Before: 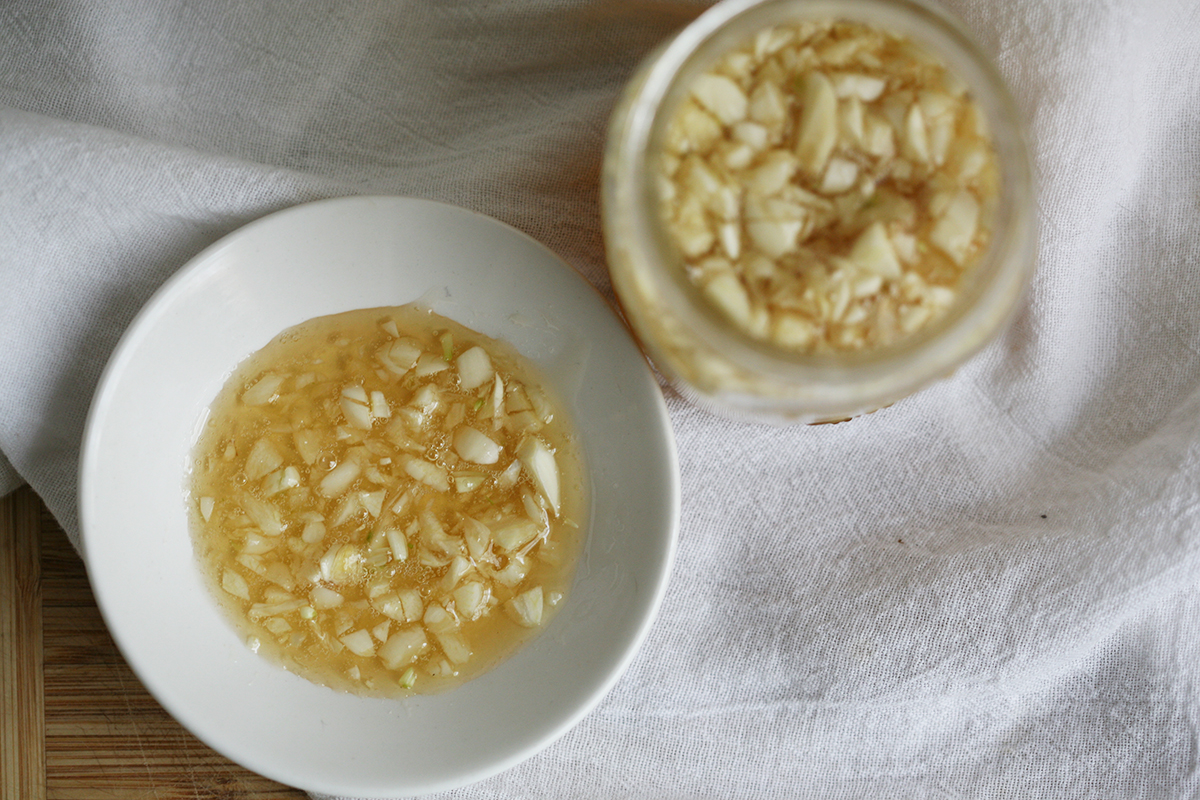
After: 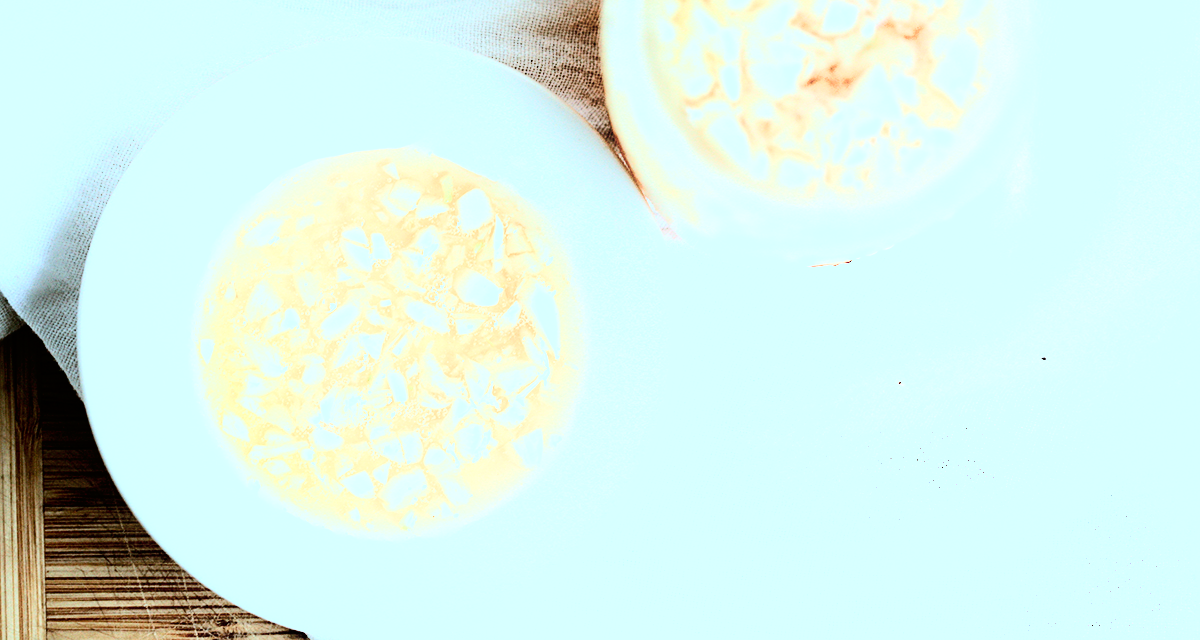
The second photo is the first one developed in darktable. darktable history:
crop and rotate: top 19.941%
contrast brightness saturation: contrast 0.286
color correction: highlights a* -9.6, highlights b* -21.98
shadows and highlights: shadows -39.3, highlights 63.46, soften with gaussian
sharpen: amount 0.208
tone equalizer: -7 EV 0.164 EV, -6 EV 0.618 EV, -5 EV 1.15 EV, -4 EV 1.34 EV, -3 EV 1.14 EV, -2 EV 0.6 EV, -1 EV 0.16 EV, edges refinement/feathering 500, mask exposure compensation -1.57 EV, preserve details no
tone curve: curves: ch0 [(0, 0) (0.003, 0) (0.011, 0.001) (0.025, 0.003) (0.044, 0.004) (0.069, 0.007) (0.1, 0.01) (0.136, 0.033) (0.177, 0.082) (0.224, 0.141) (0.277, 0.208) (0.335, 0.282) (0.399, 0.363) (0.468, 0.451) (0.543, 0.545) (0.623, 0.647) (0.709, 0.756) (0.801, 0.87) (0.898, 0.972) (1, 1)], preserve colors none
